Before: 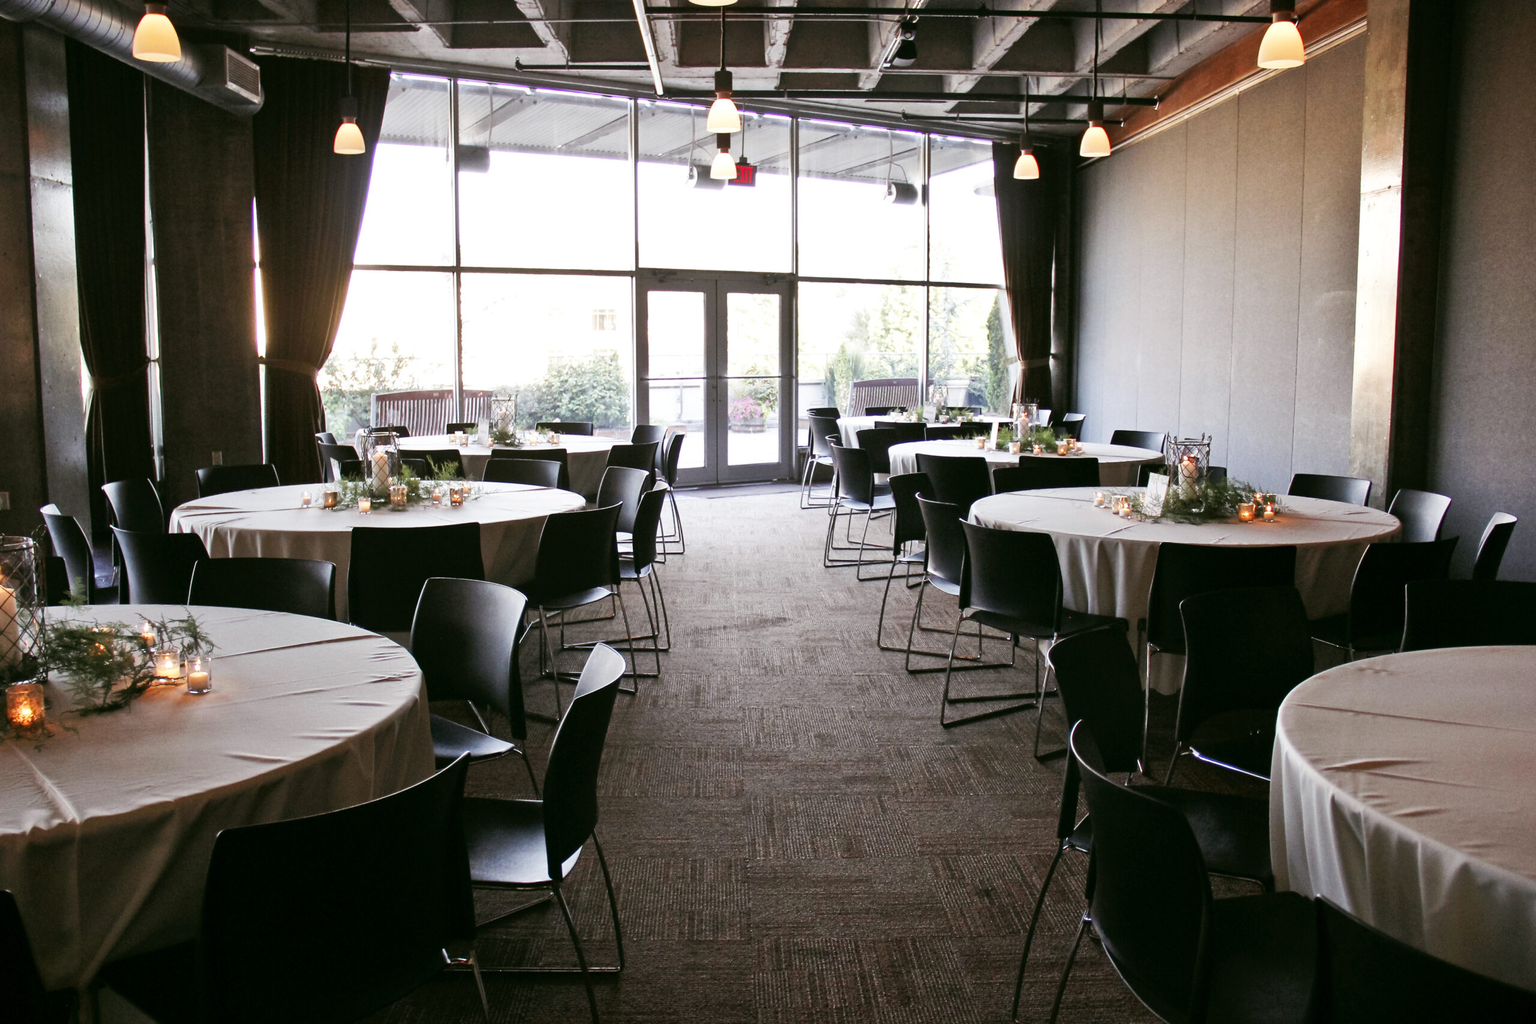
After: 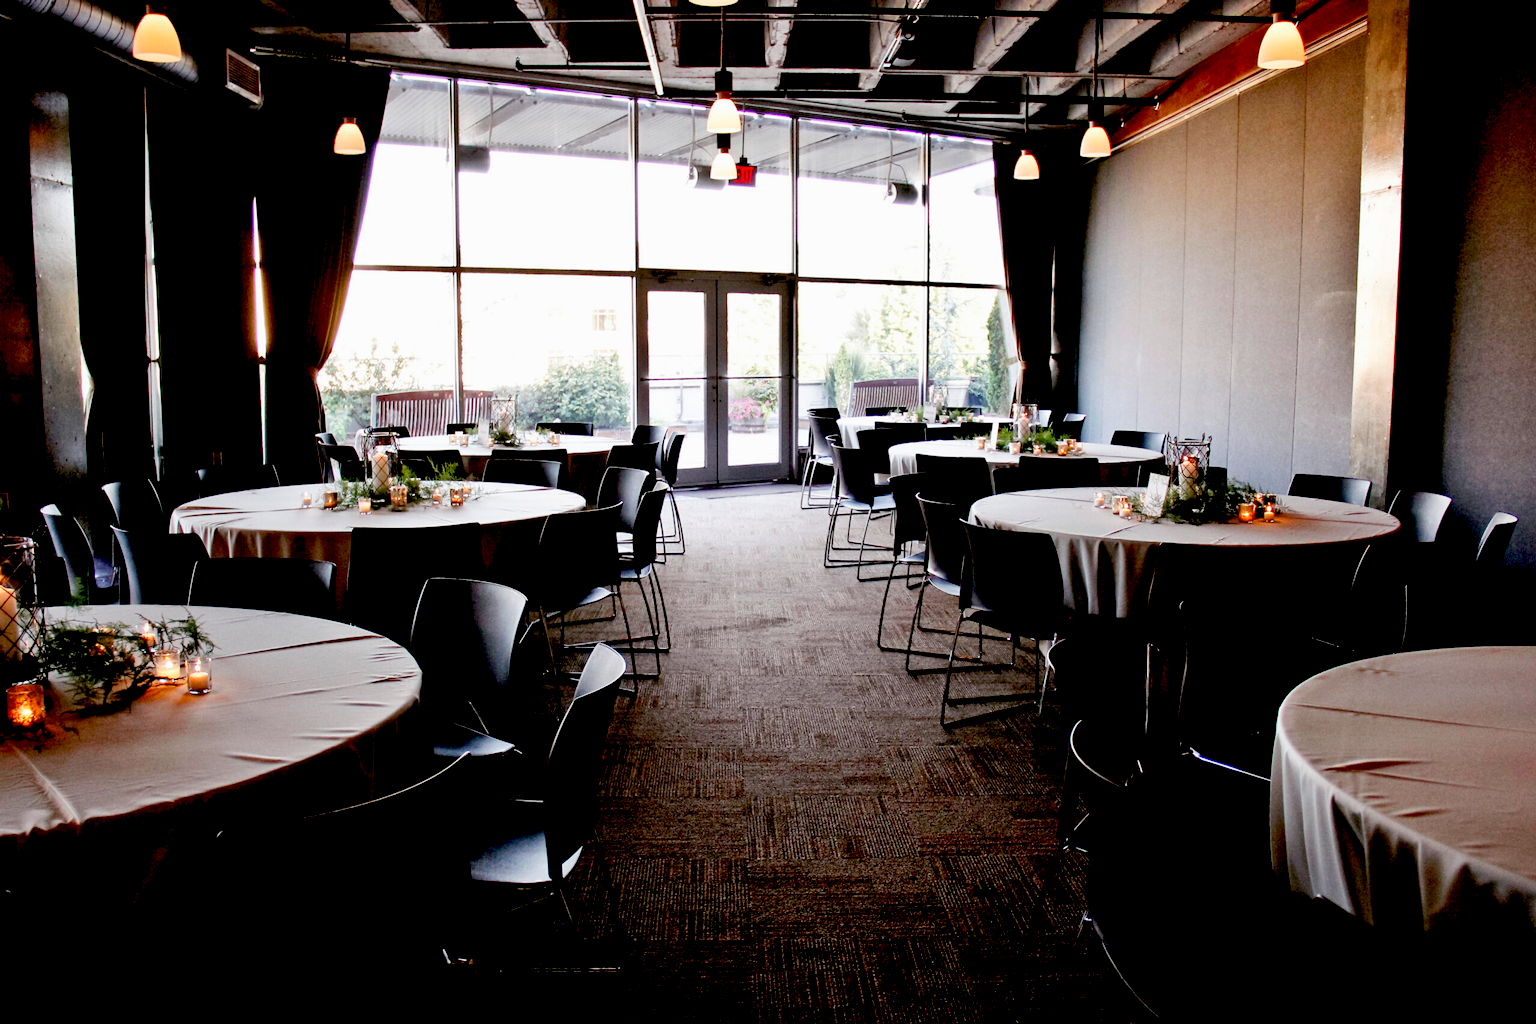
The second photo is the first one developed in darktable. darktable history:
haze removal: compatibility mode true, adaptive false
exposure: black level correction 0.056, exposure -0.039 EV, compensate highlight preservation false
